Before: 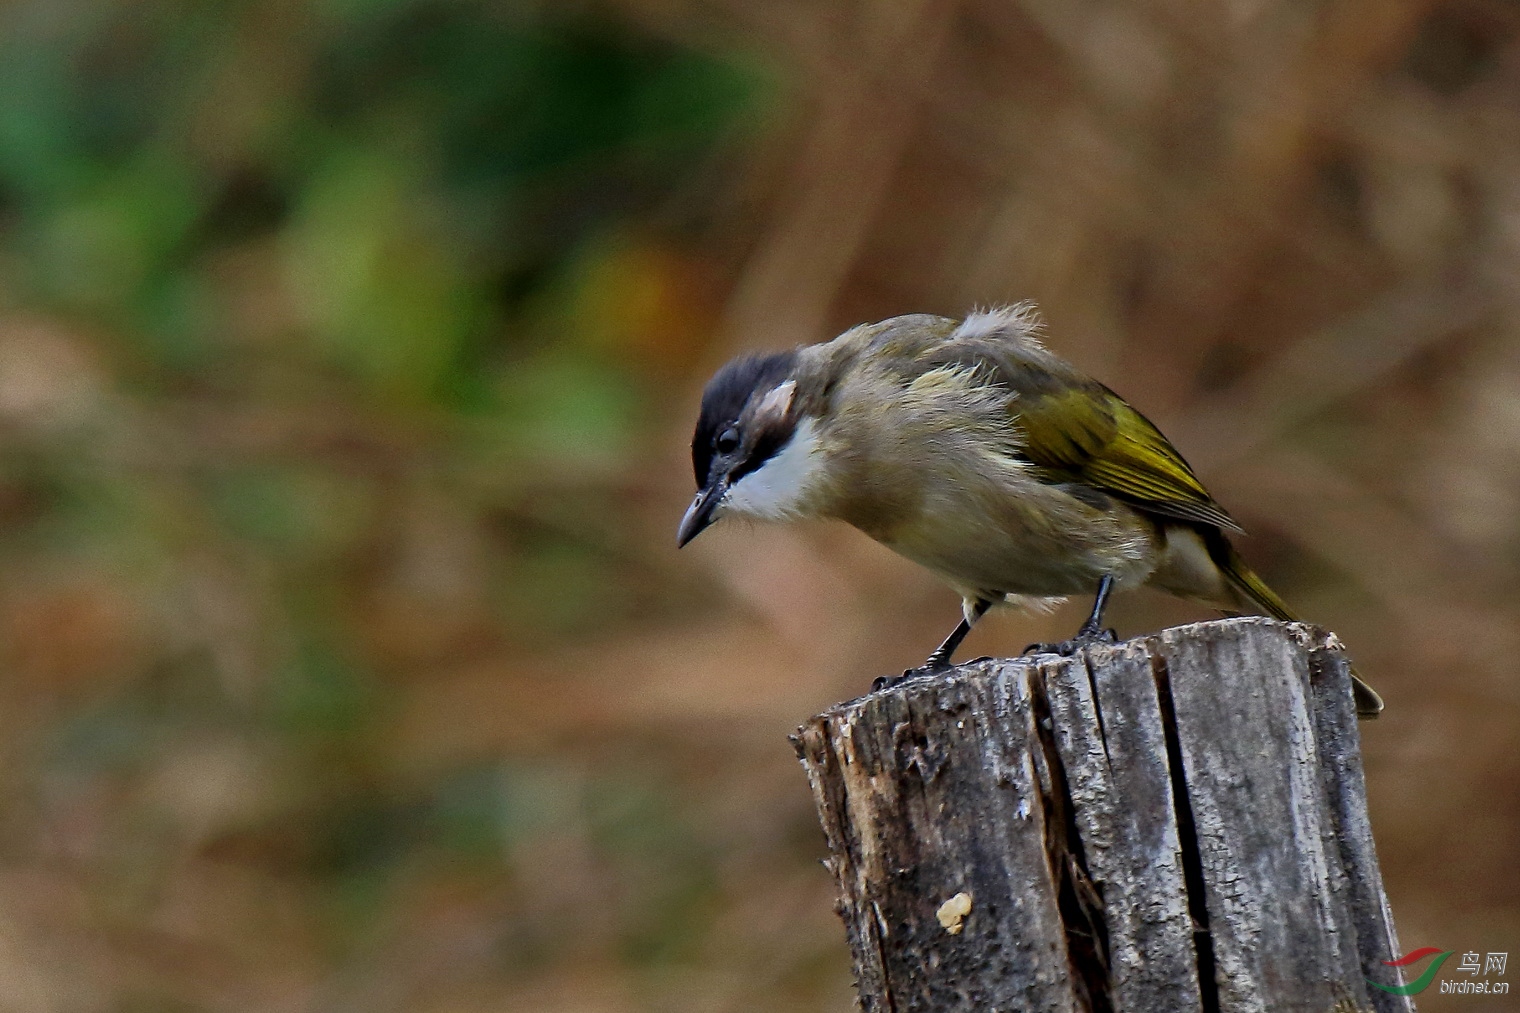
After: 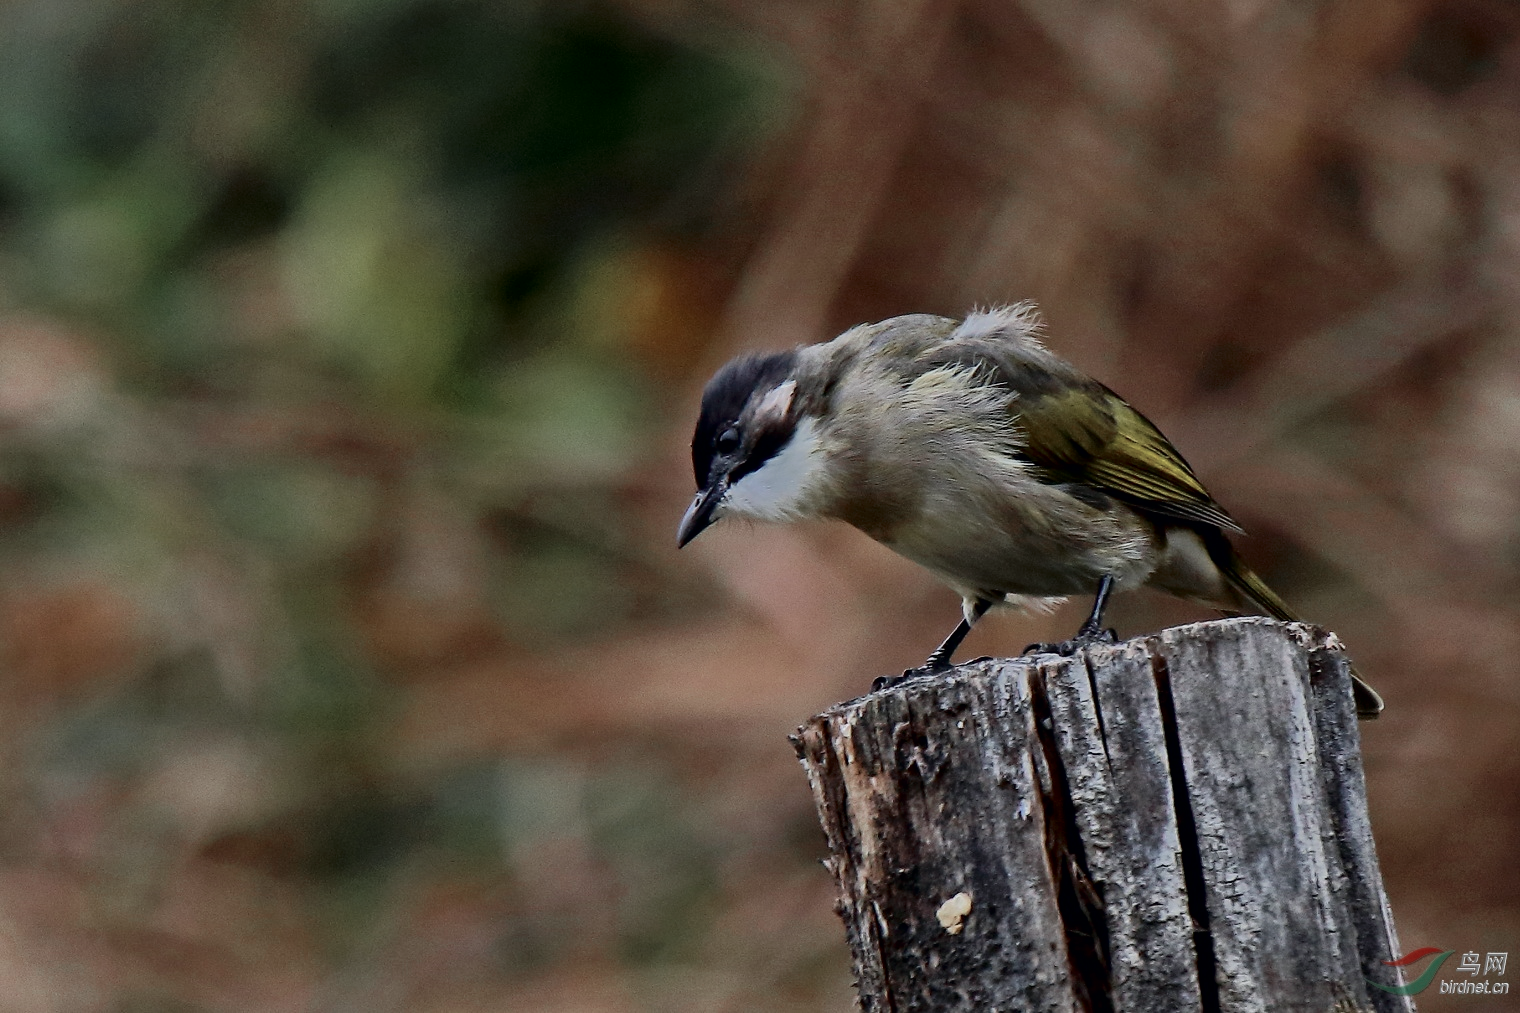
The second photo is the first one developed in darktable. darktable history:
color zones: curves: ch0 [(0, 0.5) (0.125, 0.4) (0.25, 0.5) (0.375, 0.4) (0.5, 0.4) (0.625, 0.35) (0.75, 0.35) (0.875, 0.5)]; ch1 [(0, 0.35) (0.125, 0.45) (0.25, 0.35) (0.375, 0.35) (0.5, 0.35) (0.625, 0.35) (0.75, 0.45) (0.875, 0.35)]; ch2 [(0, 0.6) (0.125, 0.5) (0.25, 0.5) (0.375, 0.6) (0.5, 0.6) (0.625, 0.5) (0.75, 0.5) (0.875, 0.5)]
tone curve: curves: ch0 [(0, 0) (0.049, 0.01) (0.154, 0.081) (0.491, 0.519) (0.748, 0.765) (1, 0.919)]; ch1 [(0, 0) (0.172, 0.123) (0.317, 0.272) (0.391, 0.424) (0.499, 0.497) (0.531, 0.541) (0.615, 0.608) (0.741, 0.783) (1, 1)]; ch2 [(0, 0) (0.411, 0.424) (0.483, 0.478) (0.546, 0.532) (0.652, 0.633) (1, 1)], color space Lab, independent channels, preserve colors none
